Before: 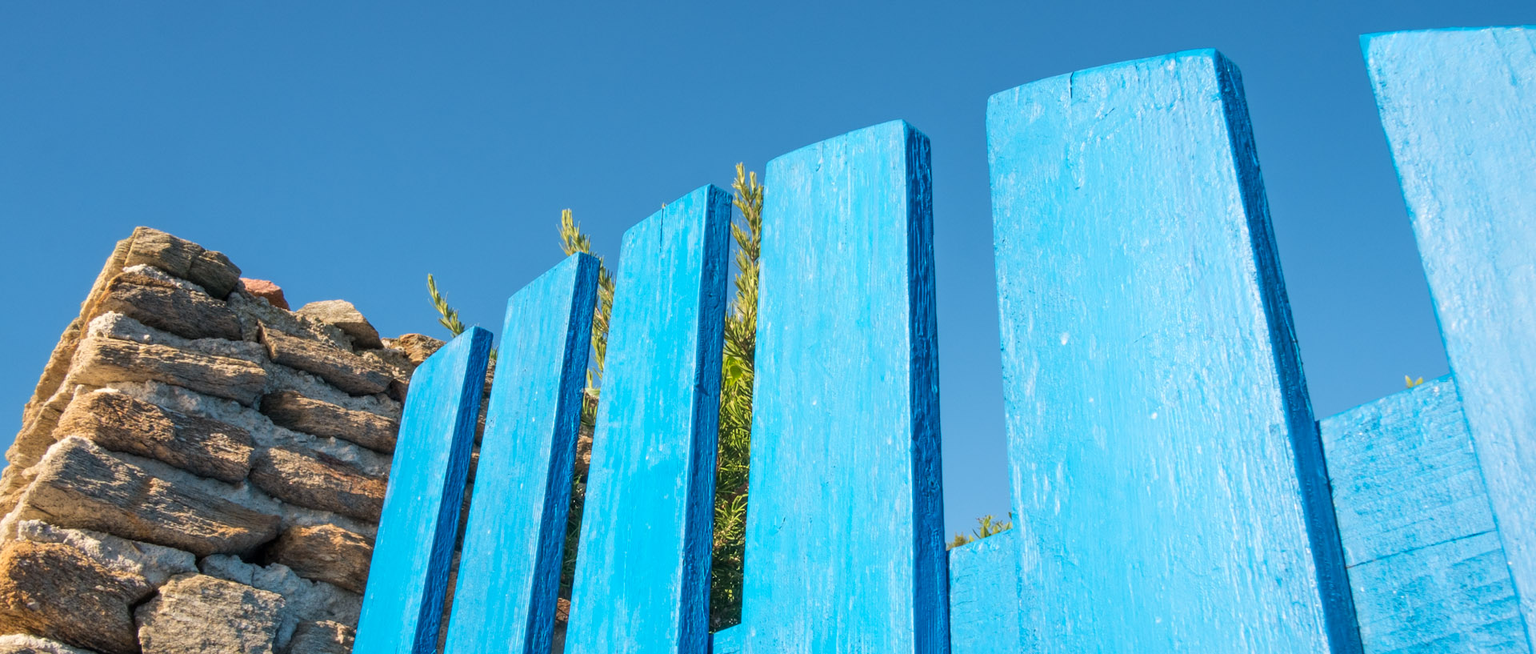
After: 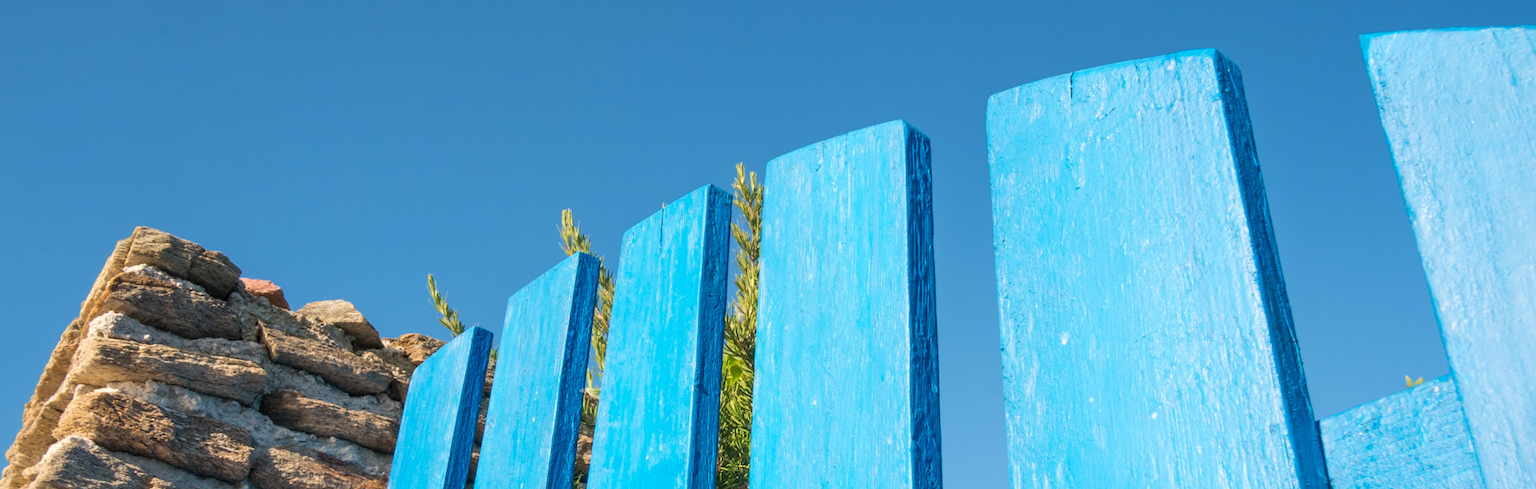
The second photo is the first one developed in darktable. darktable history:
crop: bottom 24.979%
